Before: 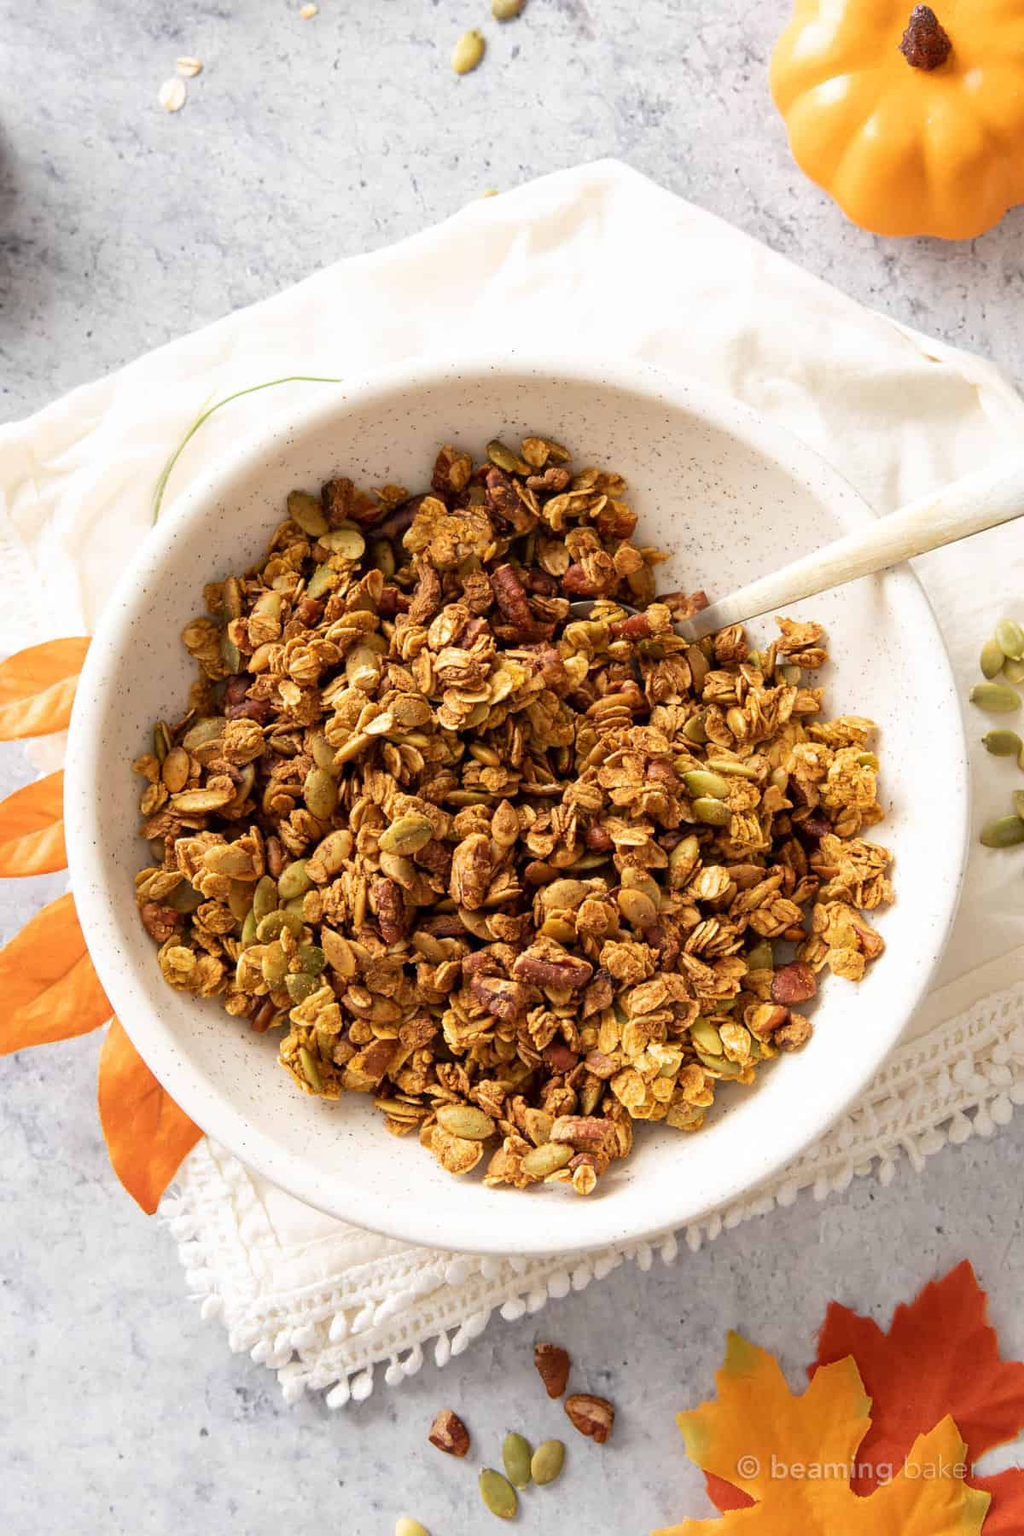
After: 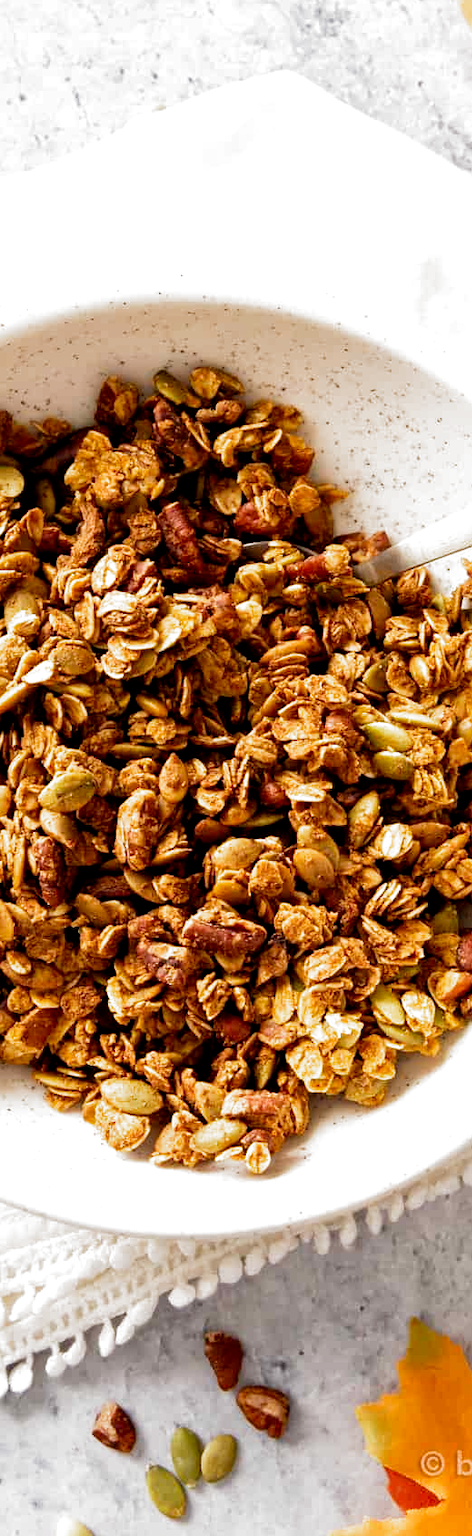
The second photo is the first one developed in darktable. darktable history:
filmic rgb: black relative exposure -8.2 EV, white relative exposure 2.2 EV, threshold 3 EV, hardness 7.11, latitude 75%, contrast 1.325, highlights saturation mix -2%, shadows ↔ highlights balance 30%, preserve chrominance no, color science v5 (2021), contrast in shadows safe, contrast in highlights safe, enable highlight reconstruction true
local contrast: mode bilateral grid, contrast 20, coarseness 50, detail 120%, midtone range 0.2
crop: left 33.452%, top 6.025%, right 23.155%
